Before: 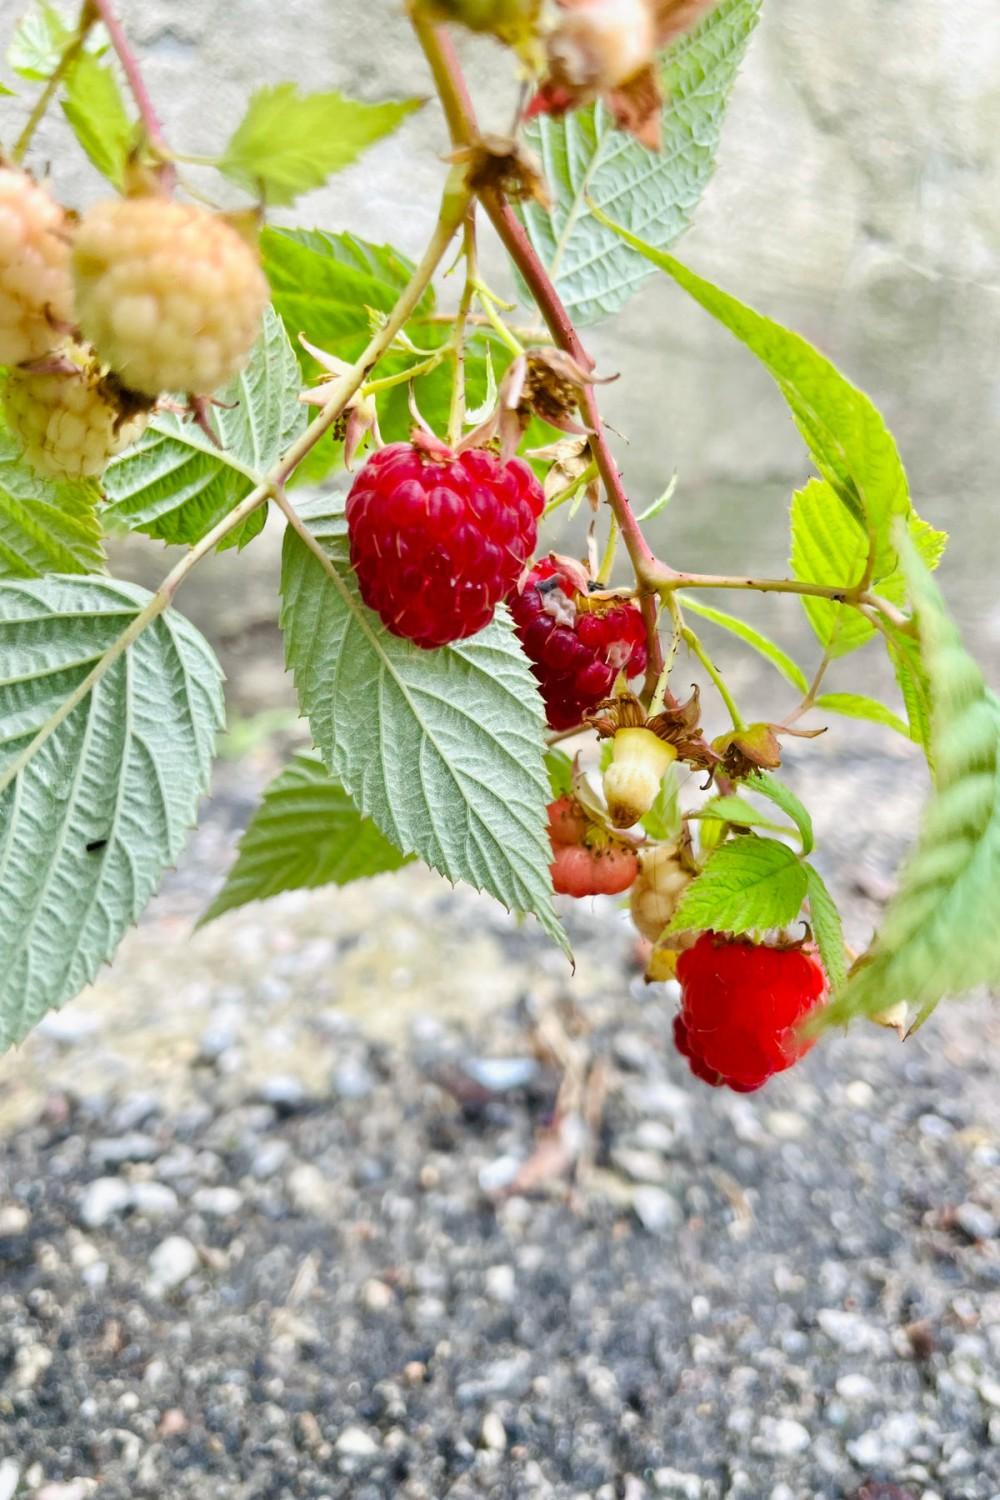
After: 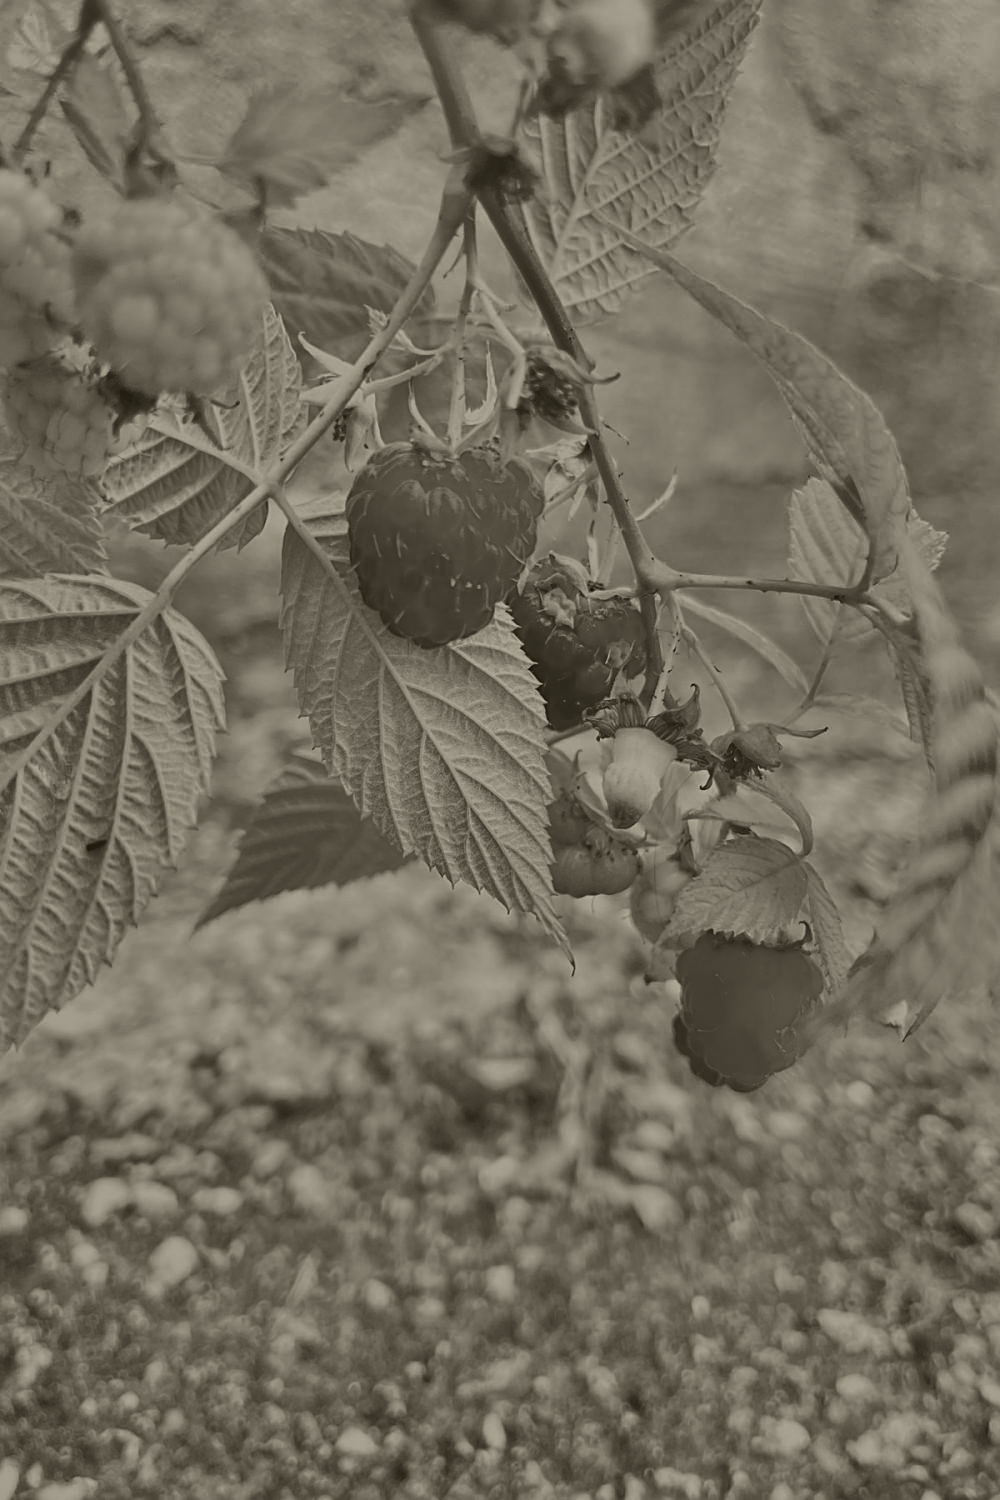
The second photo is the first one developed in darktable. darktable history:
sharpen: on, module defaults
shadows and highlights: white point adjustment -3.64, highlights -63.34, highlights color adjustment 42%, soften with gaussian
colorize: hue 41.44°, saturation 22%, source mix 60%, lightness 10.61%
